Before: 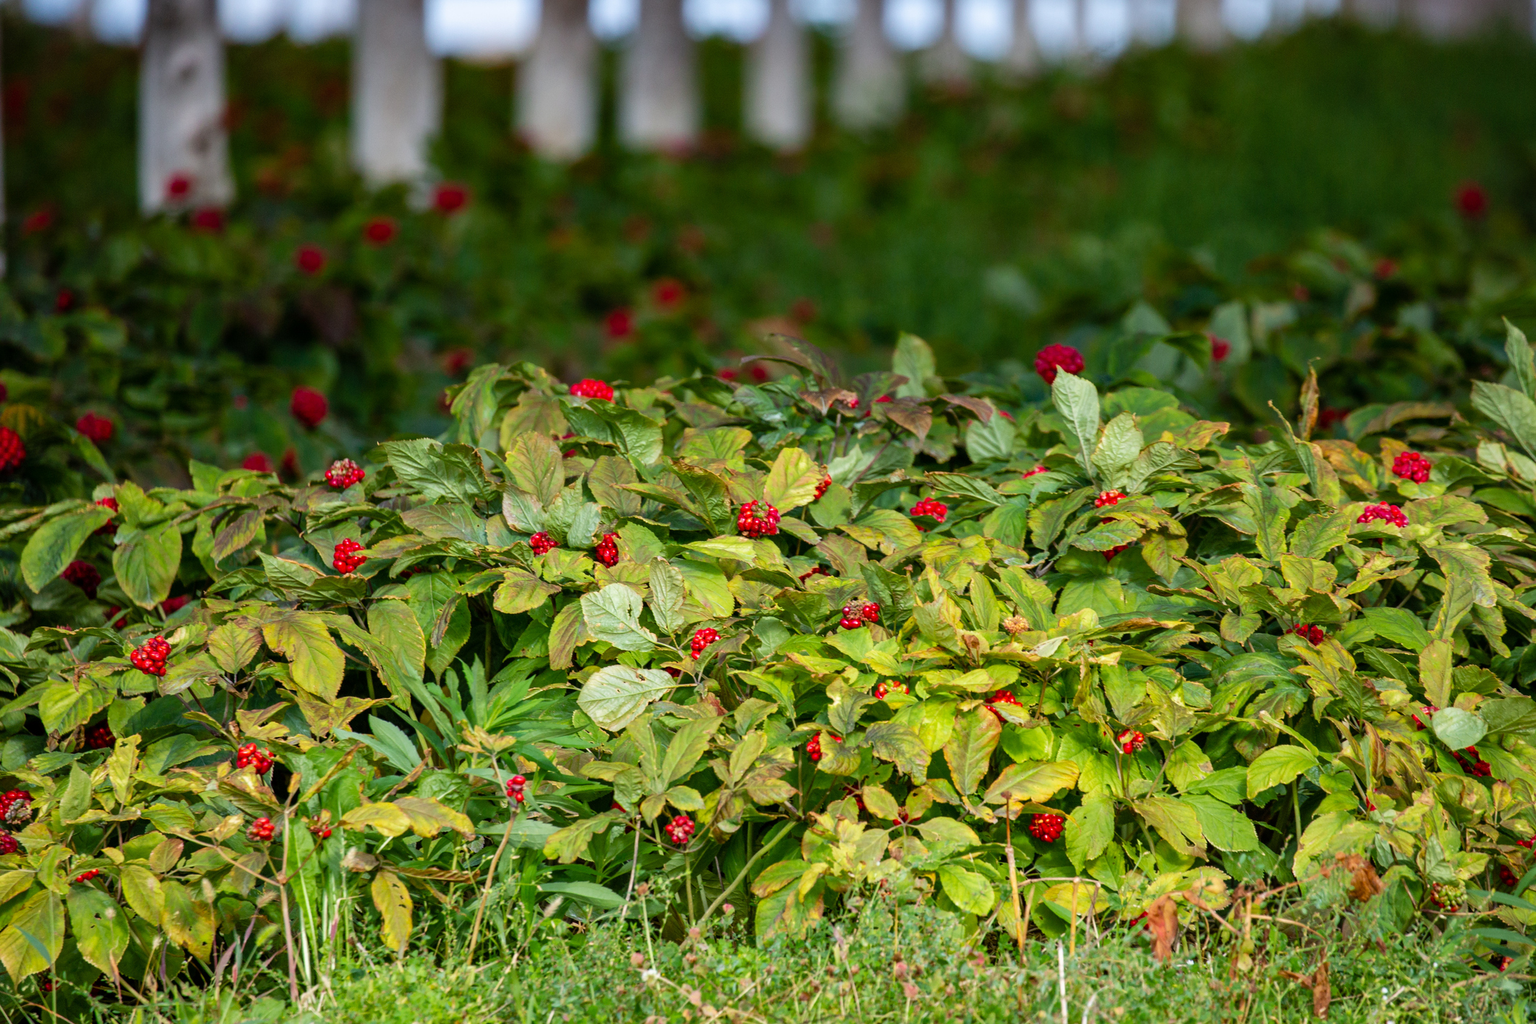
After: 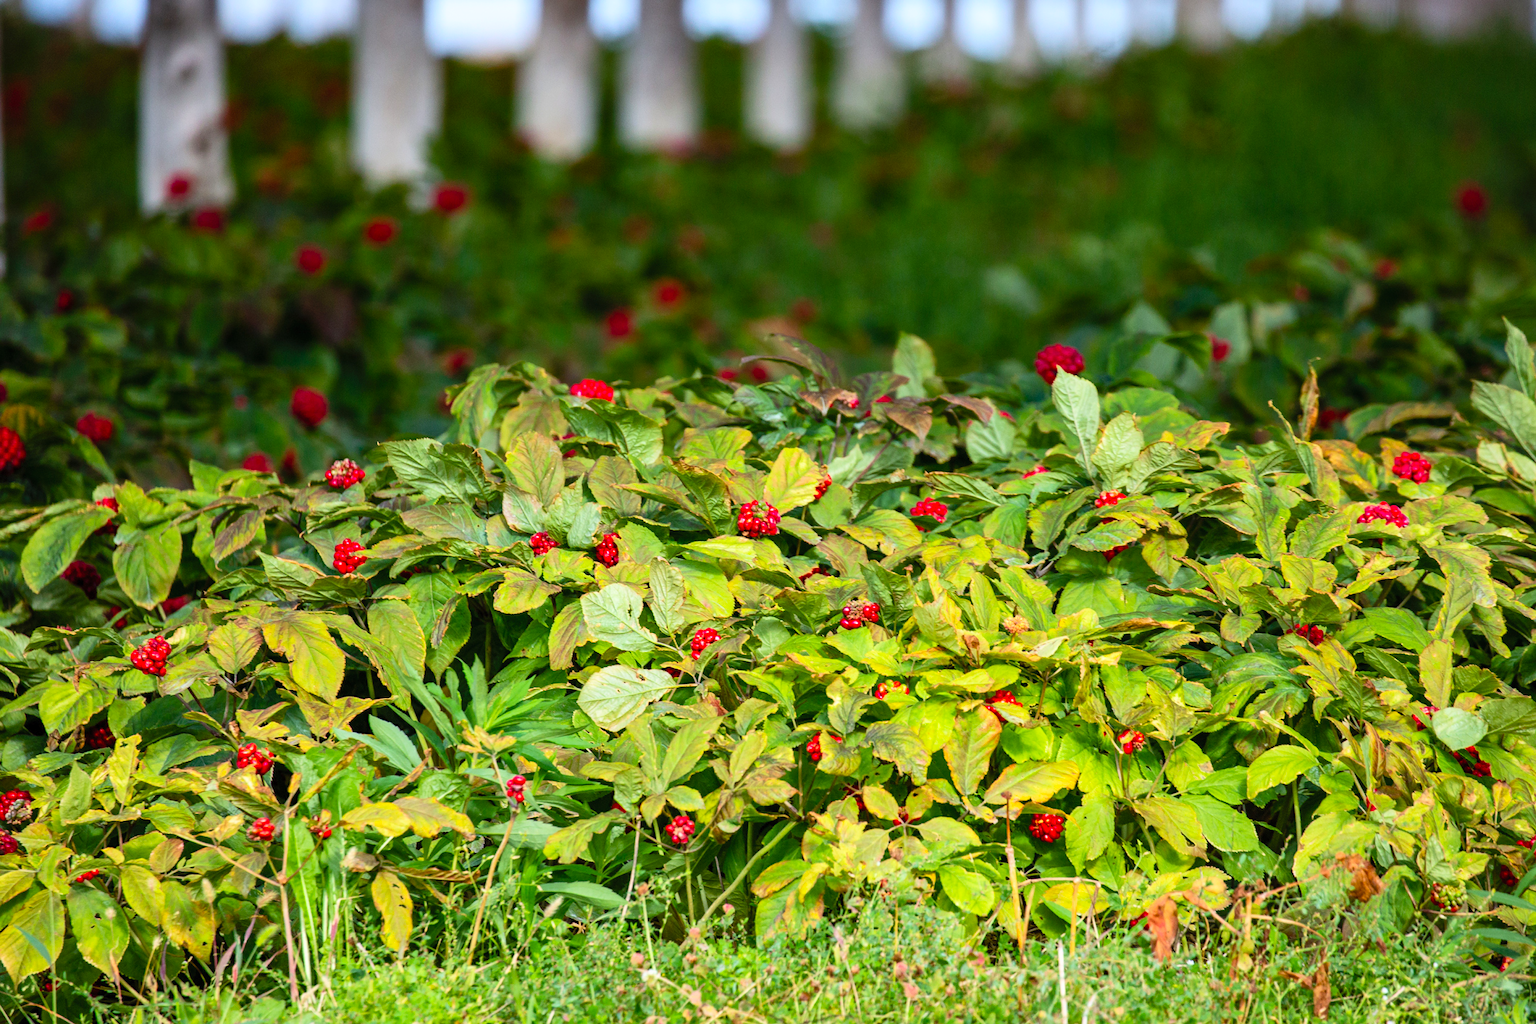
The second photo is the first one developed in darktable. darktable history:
contrast brightness saturation: contrast 0.199, brightness 0.163, saturation 0.226
